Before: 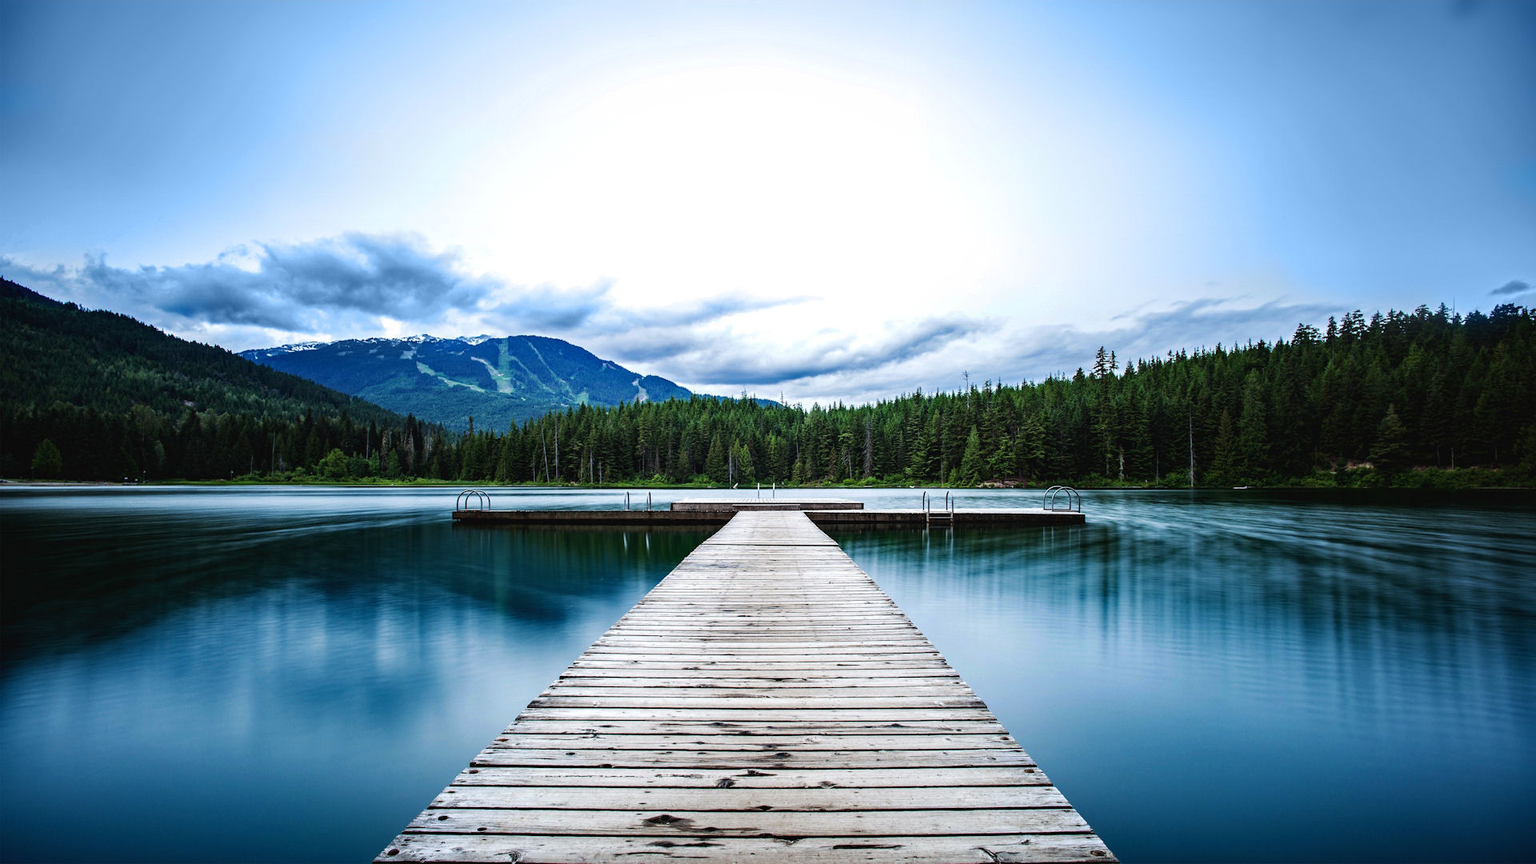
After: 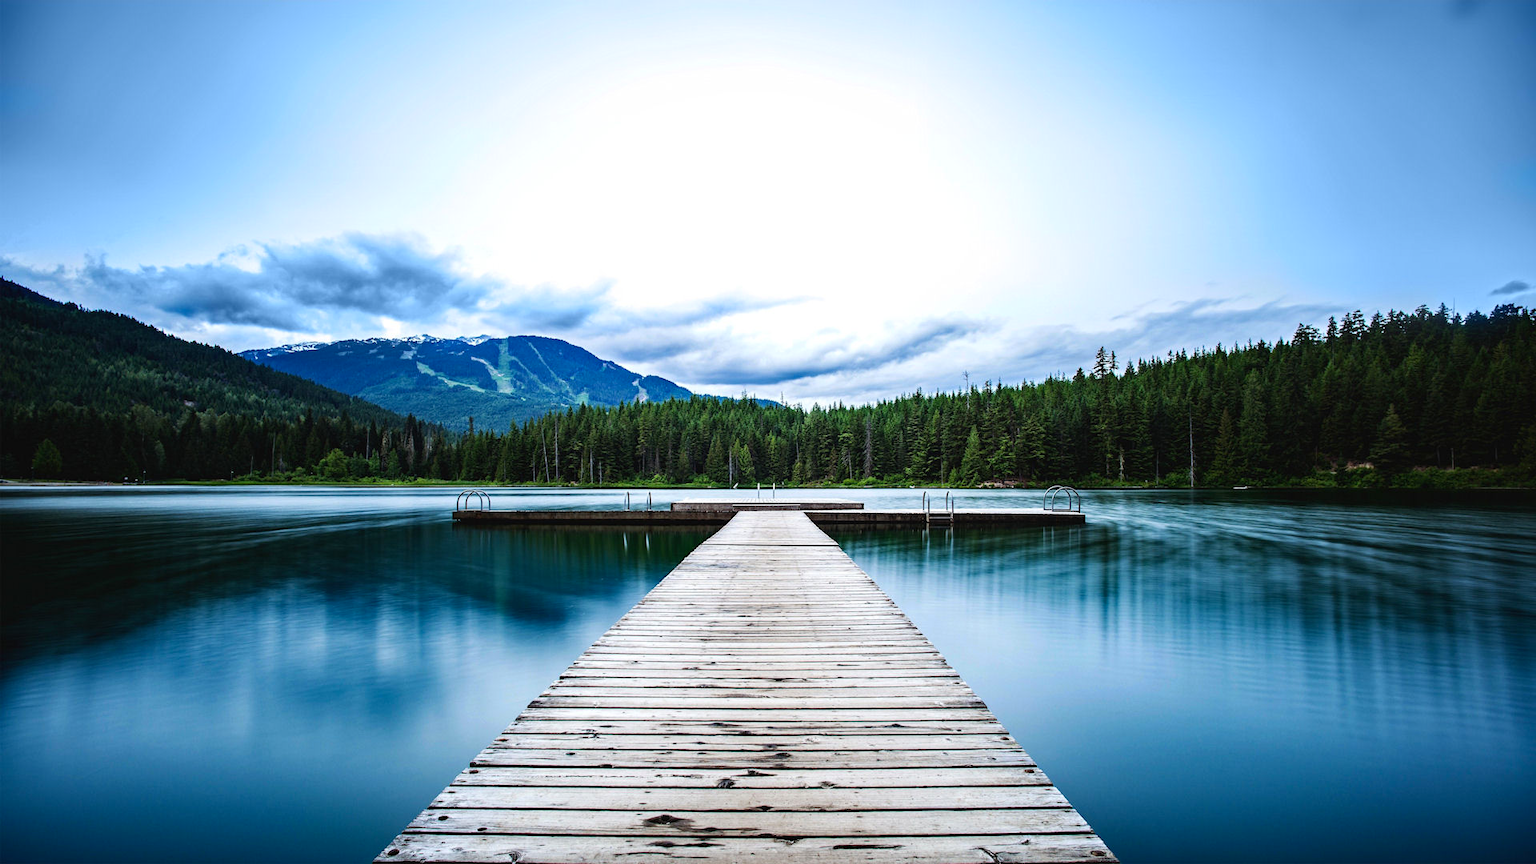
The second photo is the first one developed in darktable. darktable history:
contrast brightness saturation: contrast 0.1, brightness 0.039, saturation 0.089
